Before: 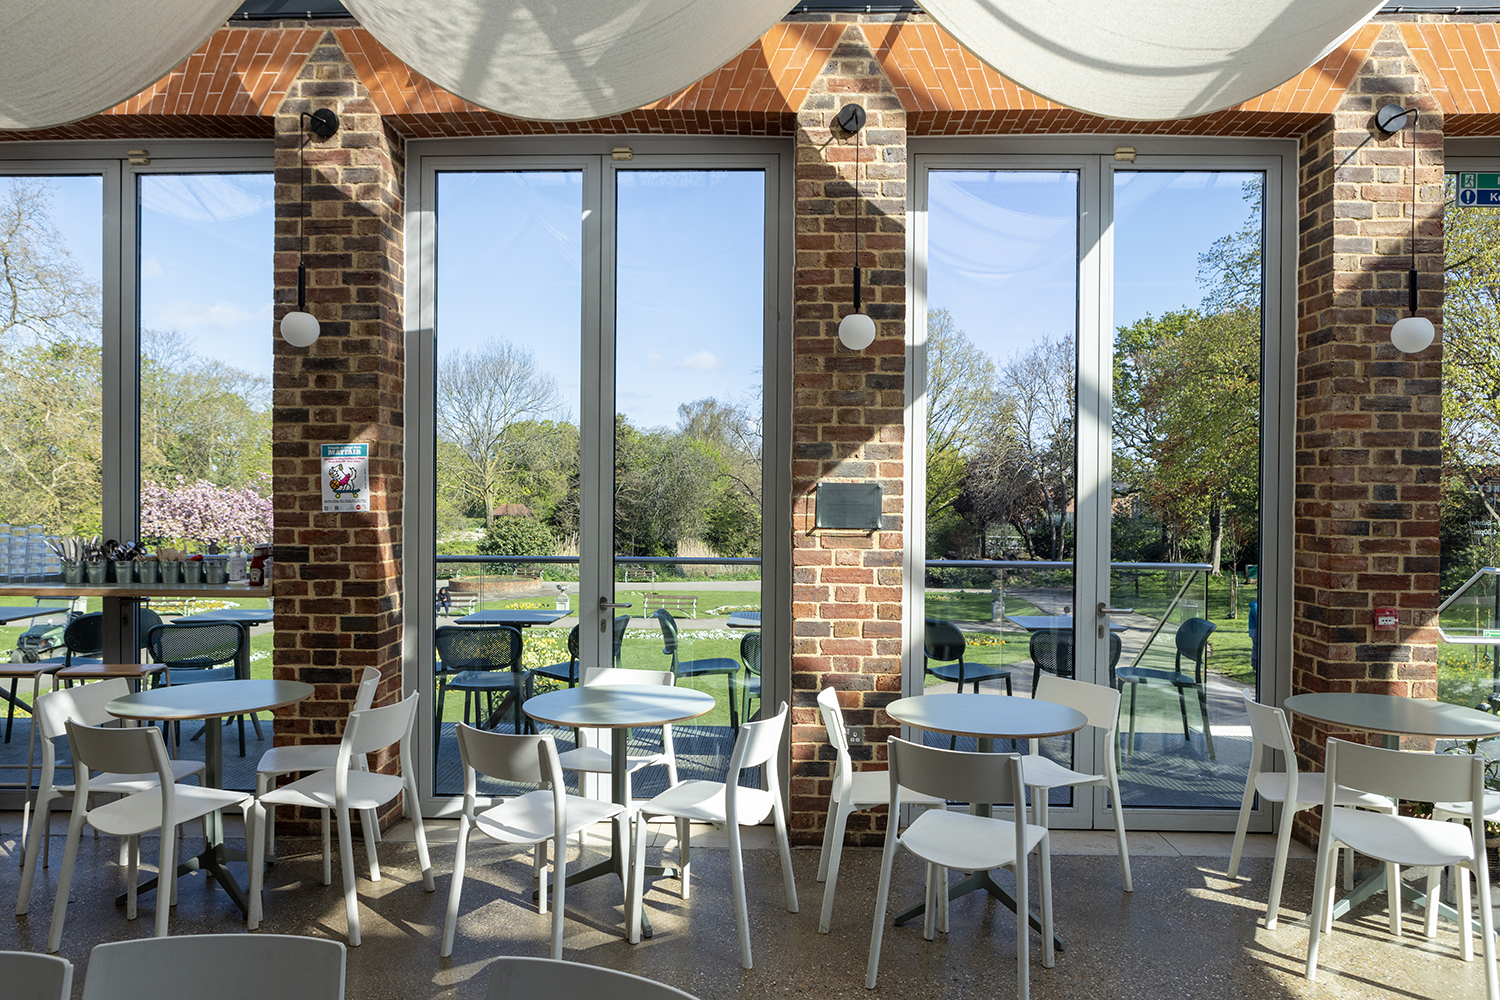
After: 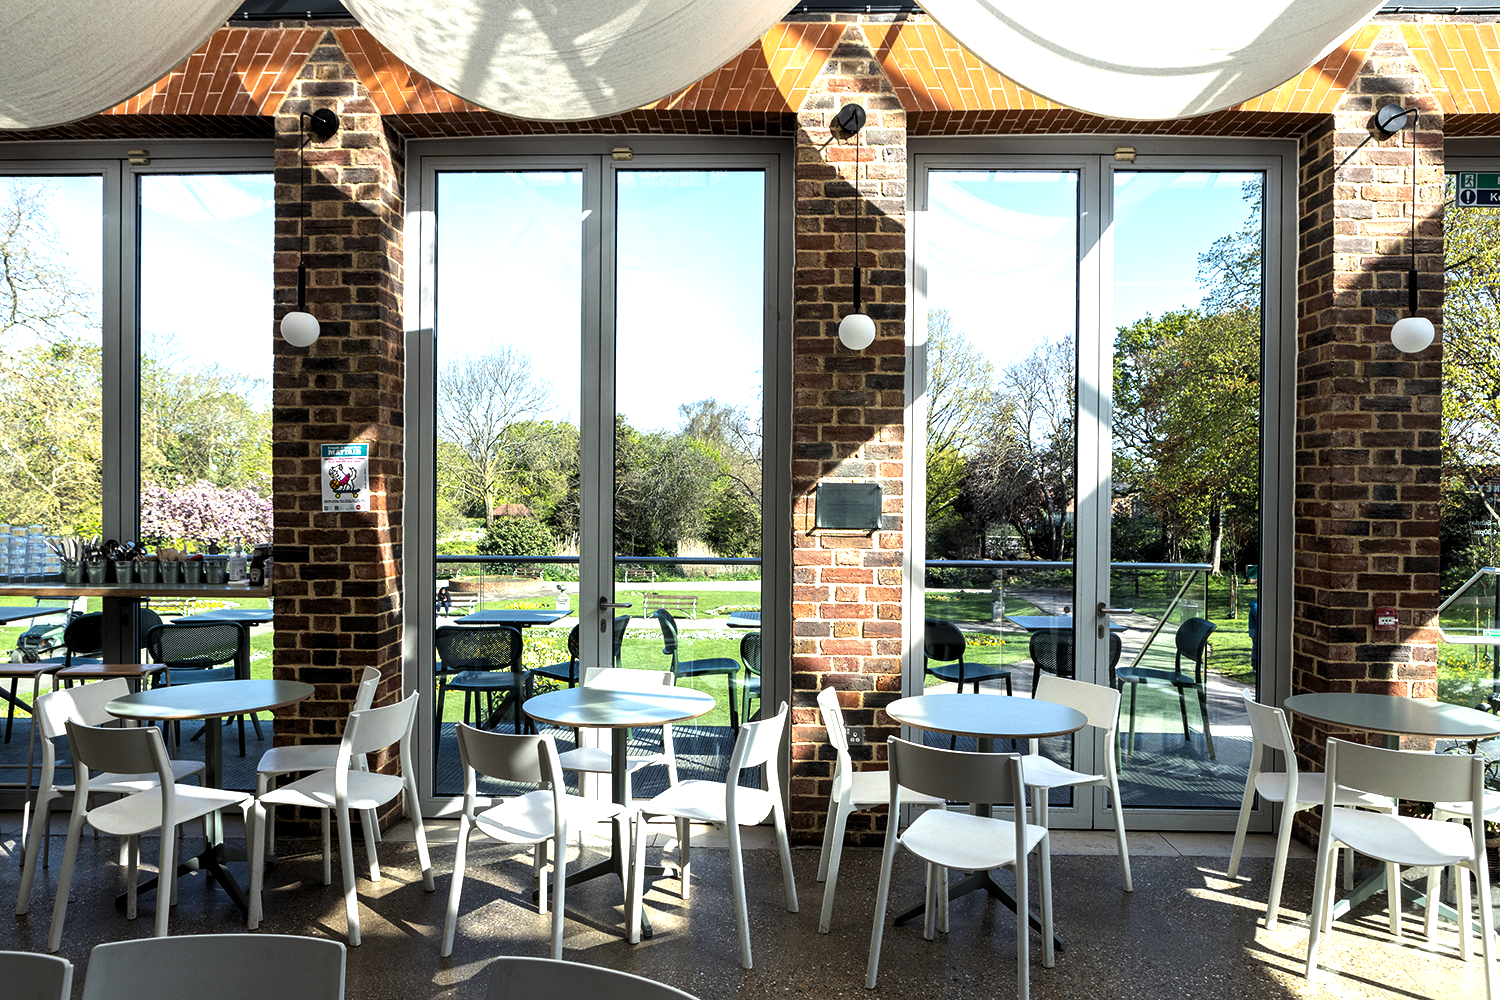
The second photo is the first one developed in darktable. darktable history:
levels: white 99.92%, levels [0.044, 0.475, 0.791]
